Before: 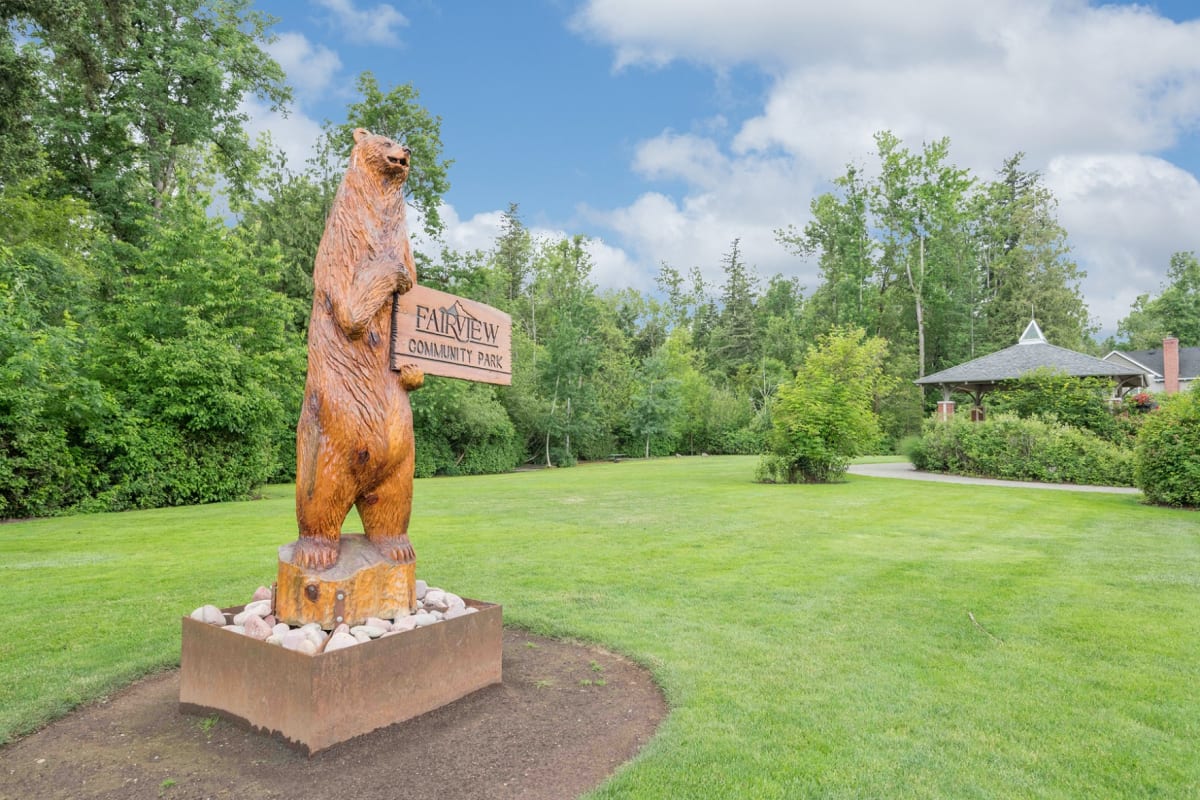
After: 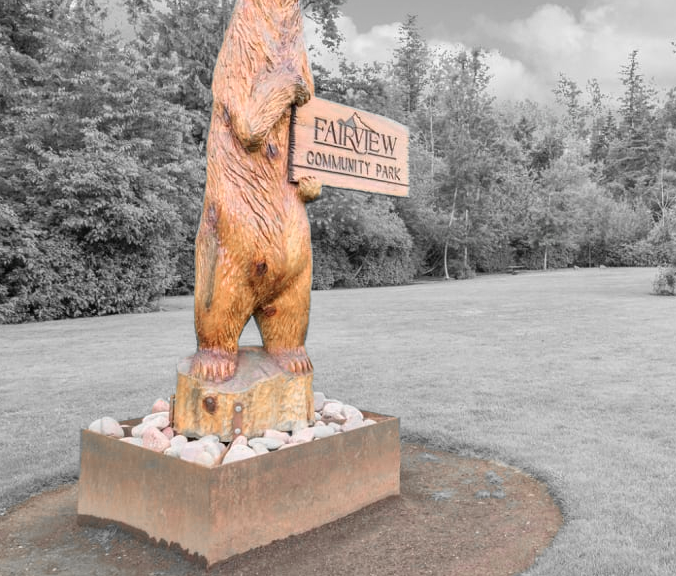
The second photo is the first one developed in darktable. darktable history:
crop: left 8.57%, top 23.554%, right 35.092%, bottom 4.402%
color zones: curves: ch0 [(0, 0.65) (0.096, 0.644) (0.221, 0.539) (0.429, 0.5) (0.571, 0.5) (0.714, 0.5) (0.857, 0.5) (1, 0.65)]; ch1 [(0, 0.5) (0.143, 0.5) (0.257, -0.002) (0.429, 0.04) (0.571, -0.001) (0.714, -0.015) (0.857, 0.024) (1, 0.5)]
